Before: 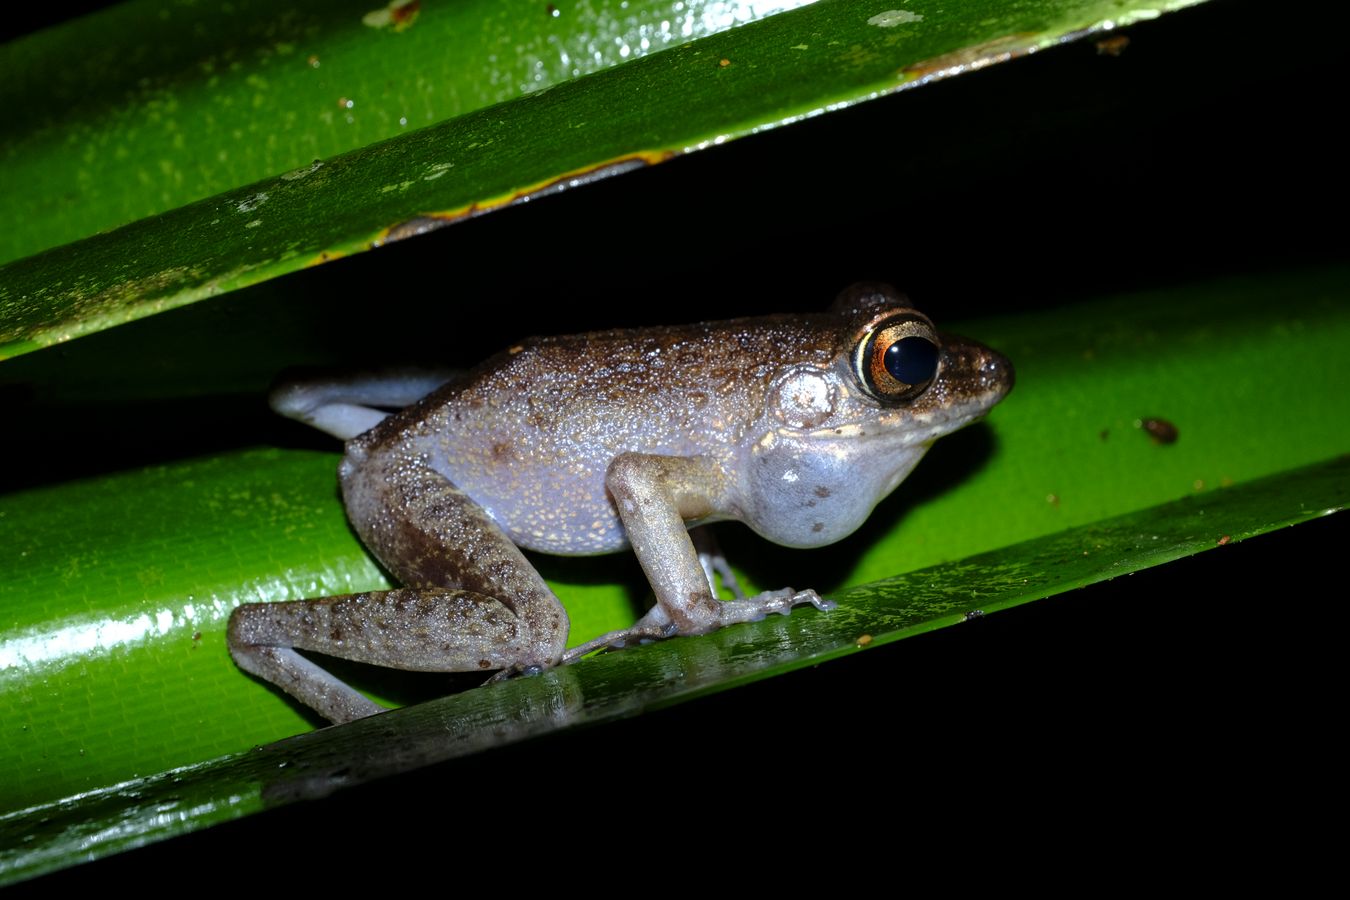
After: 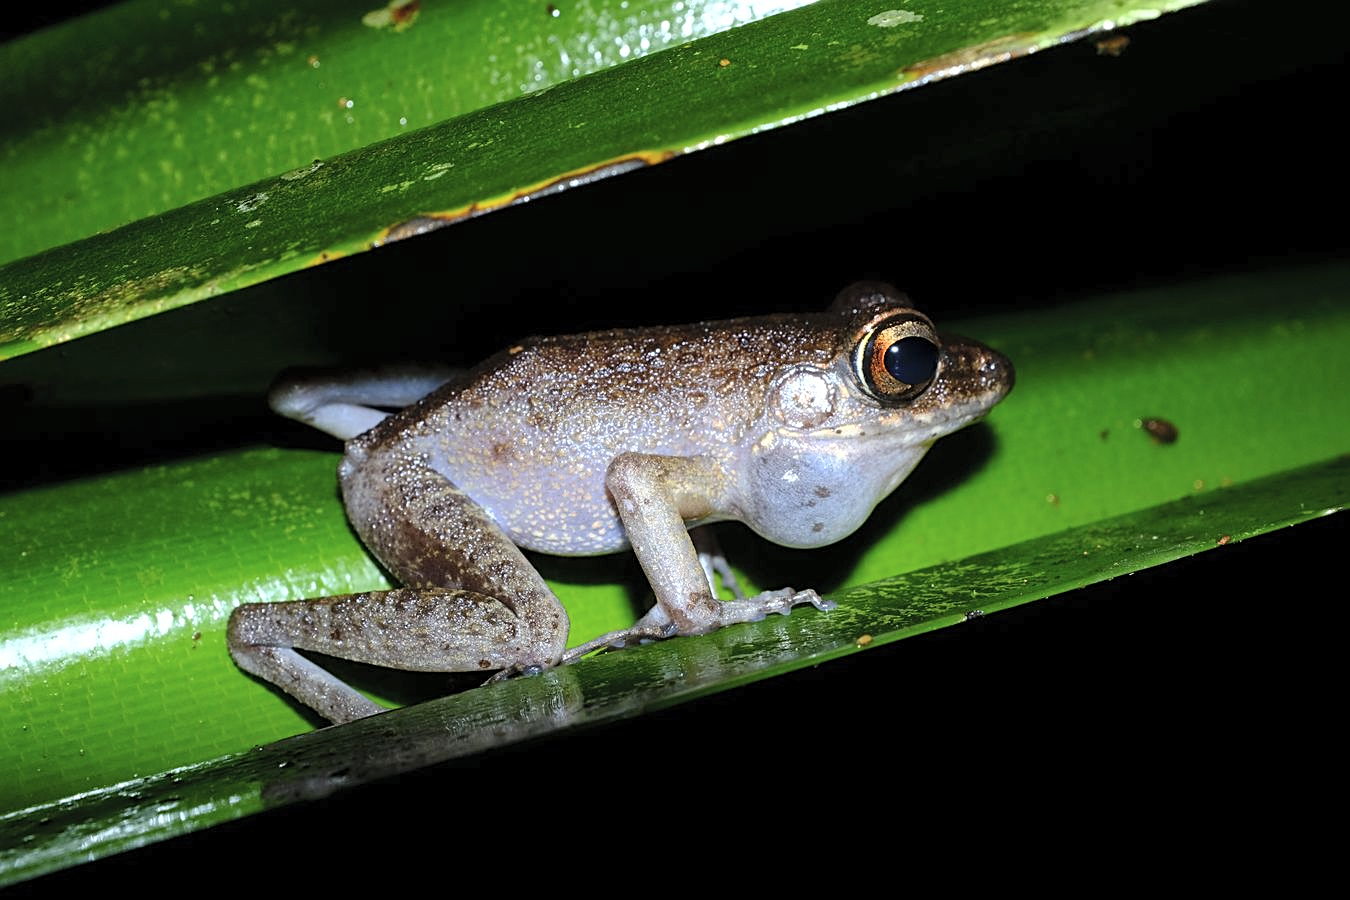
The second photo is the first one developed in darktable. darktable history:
contrast brightness saturation: contrast 0.144, brightness 0.206
sharpen: on, module defaults
